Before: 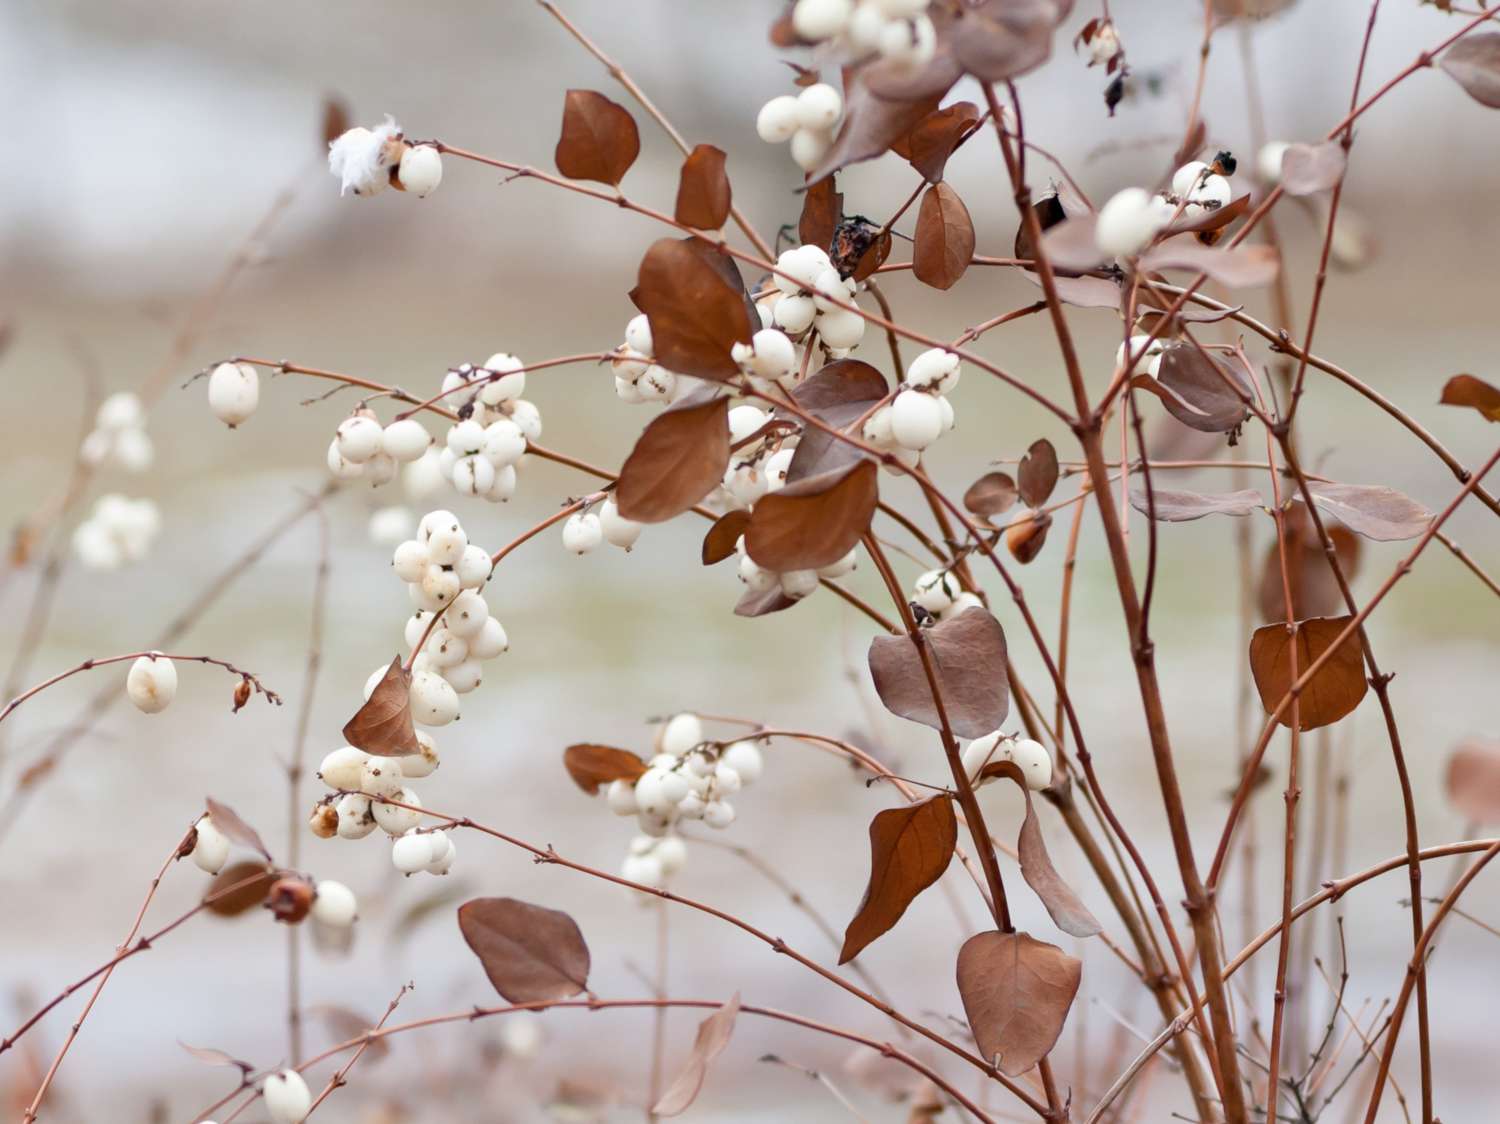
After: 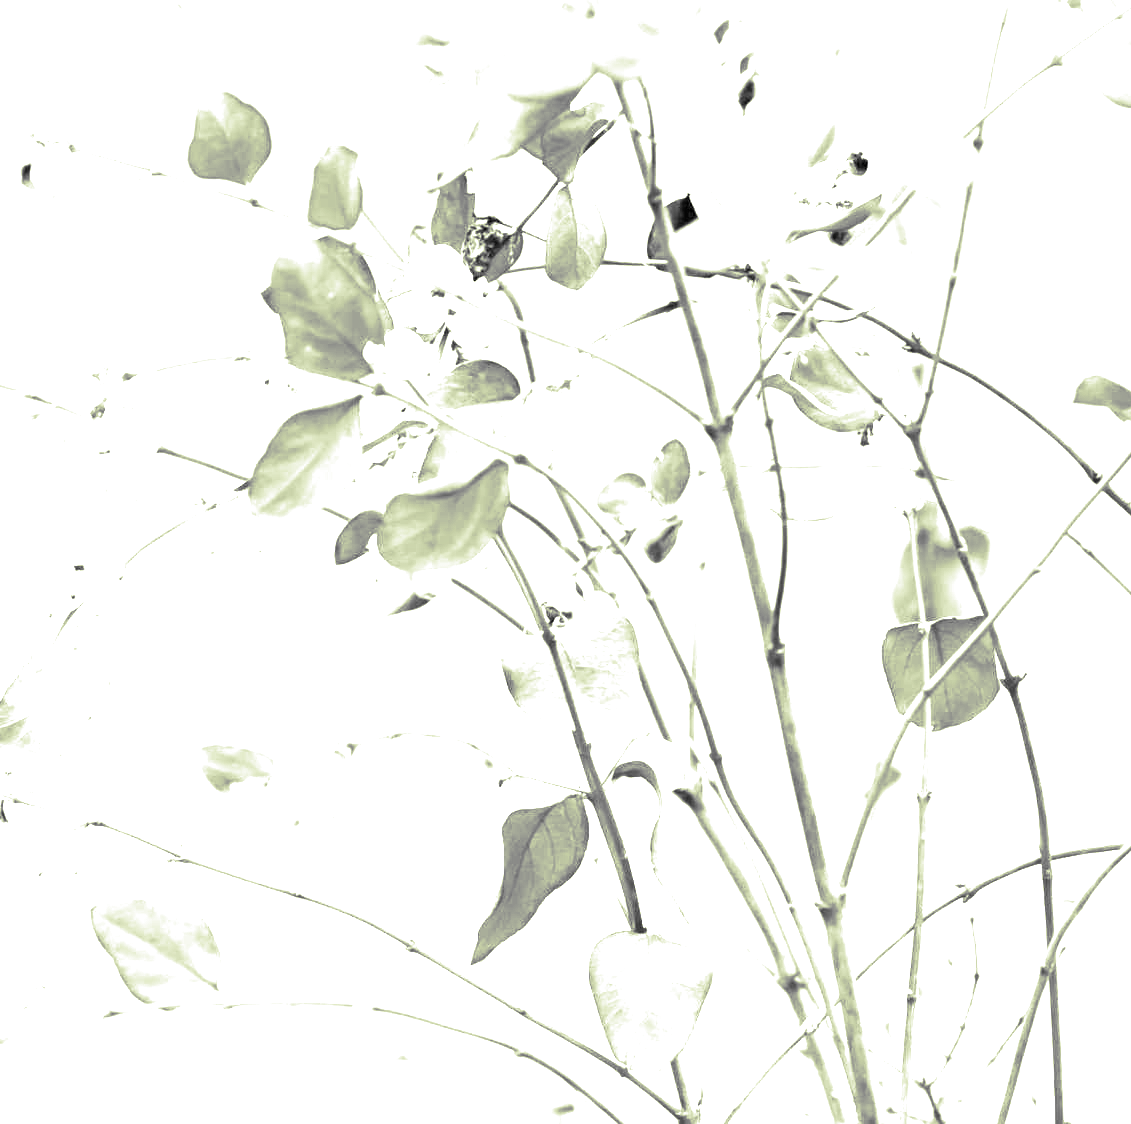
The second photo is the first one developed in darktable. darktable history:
white balance: red 1.009, blue 1.027
split-toning: shadows › hue 290.82°, shadows › saturation 0.34, highlights › saturation 0.38, balance 0, compress 50%
exposure: exposure 3 EV, compensate highlight preservation false
crop and rotate: left 24.6%
contrast brightness saturation: brightness -0.02, saturation 0.35
monochrome: on, module defaults
